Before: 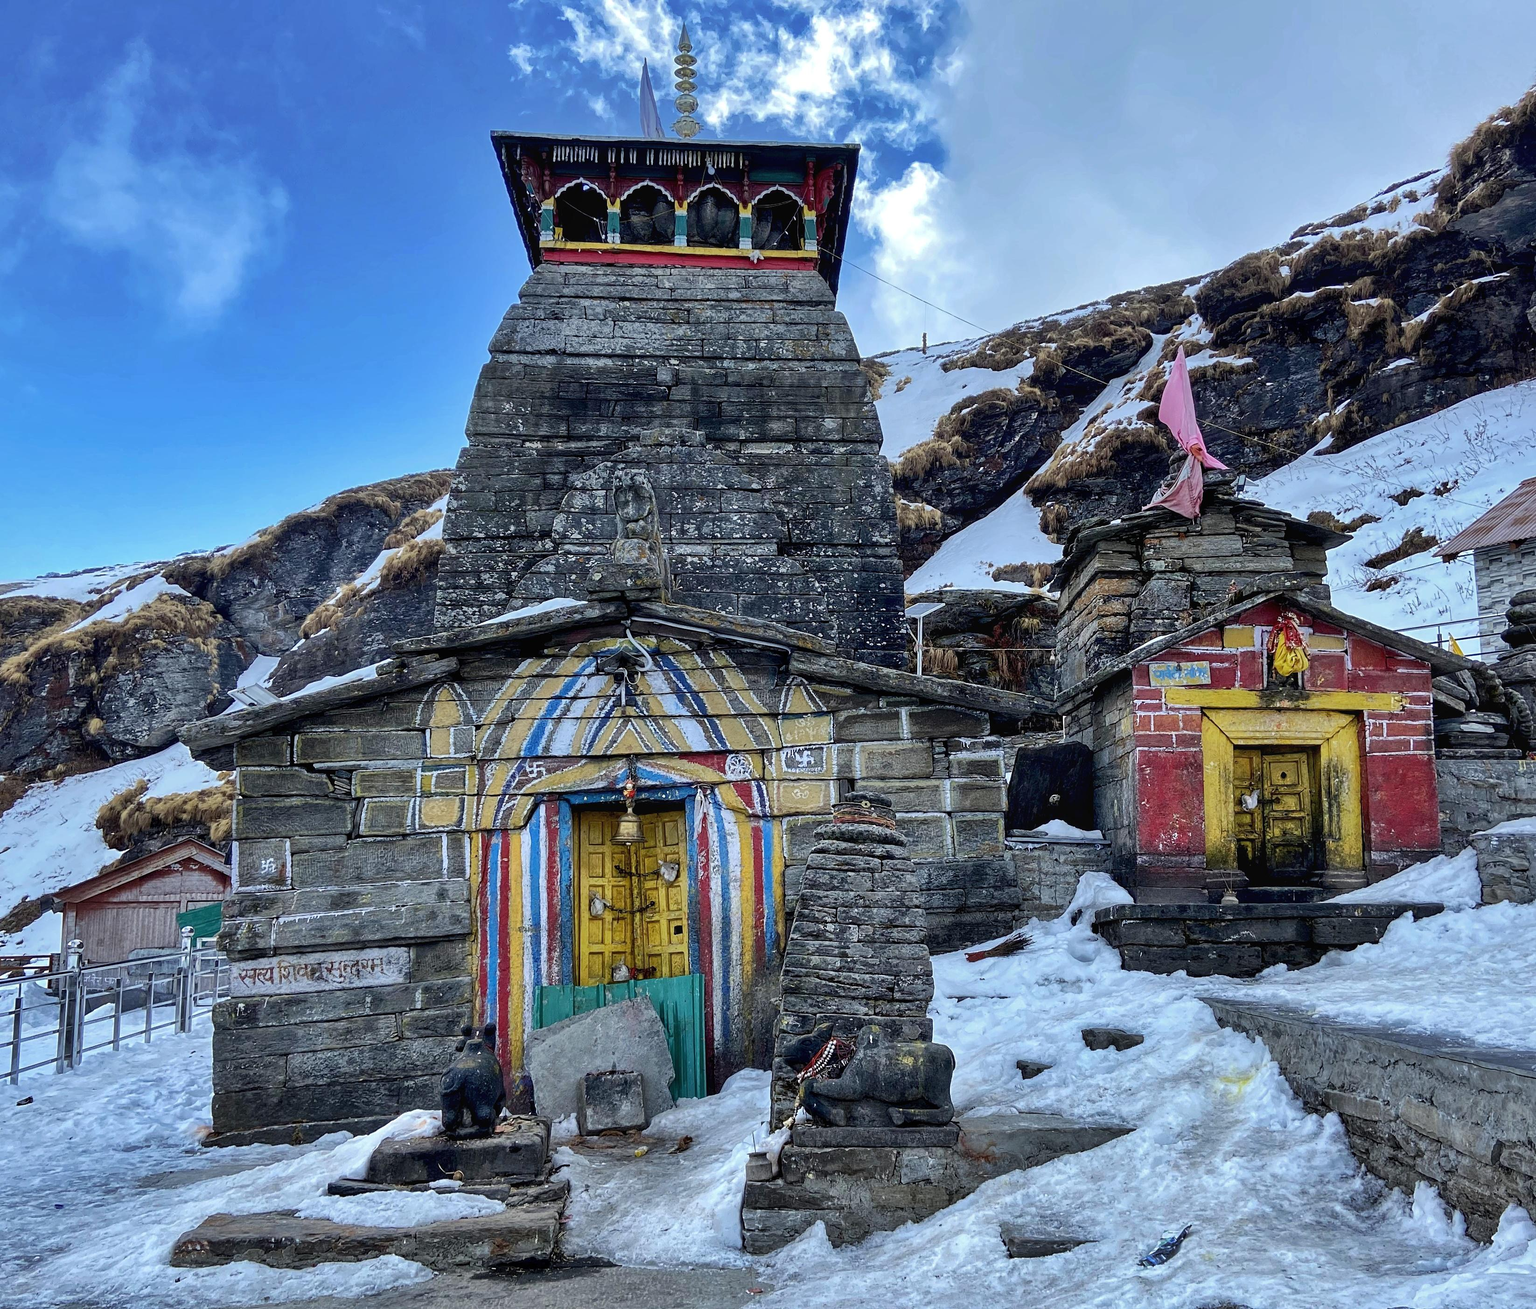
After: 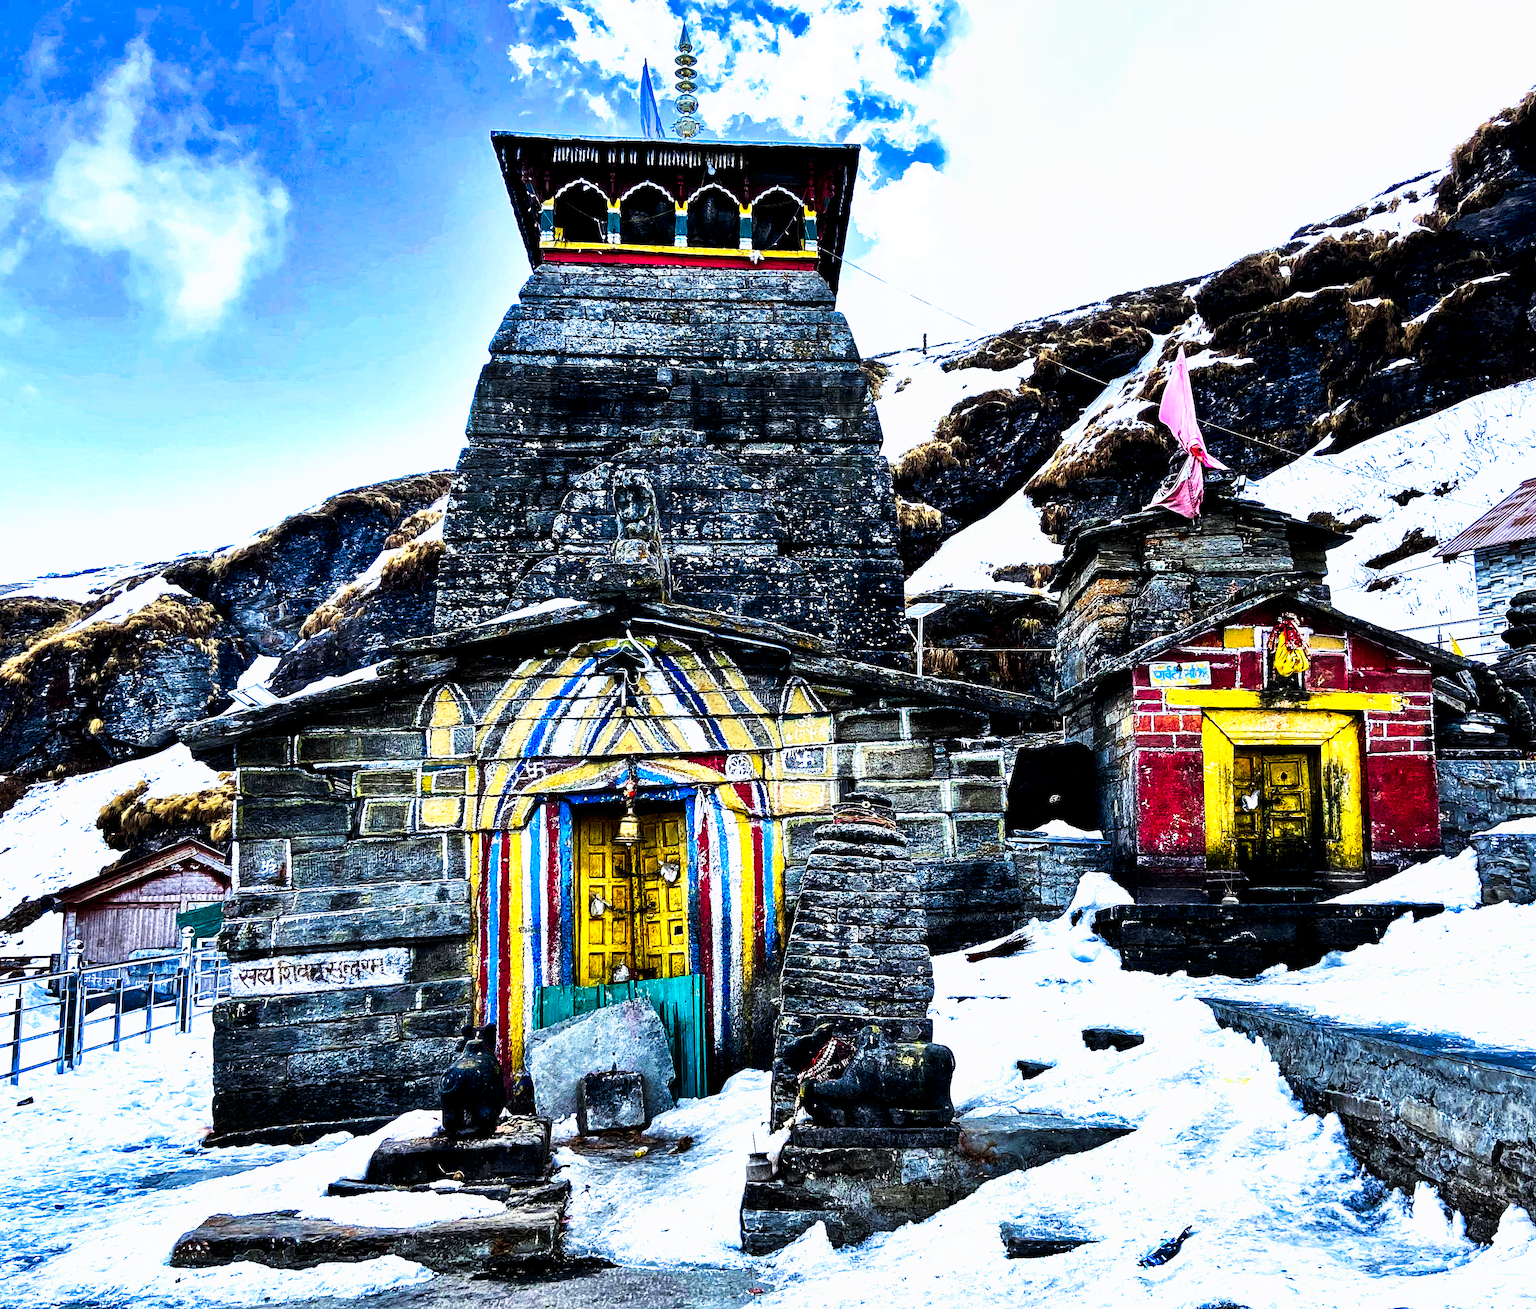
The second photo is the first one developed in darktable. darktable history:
color balance: contrast 10%
tone curve: curves: ch0 [(0, 0) (0.003, 0) (0.011, 0) (0.025, 0) (0.044, 0.001) (0.069, 0.003) (0.1, 0.003) (0.136, 0.006) (0.177, 0.014) (0.224, 0.056) (0.277, 0.128) (0.335, 0.218) (0.399, 0.346) (0.468, 0.512) (0.543, 0.713) (0.623, 0.898) (0.709, 0.987) (0.801, 0.99) (0.898, 0.99) (1, 1)], preserve colors none
